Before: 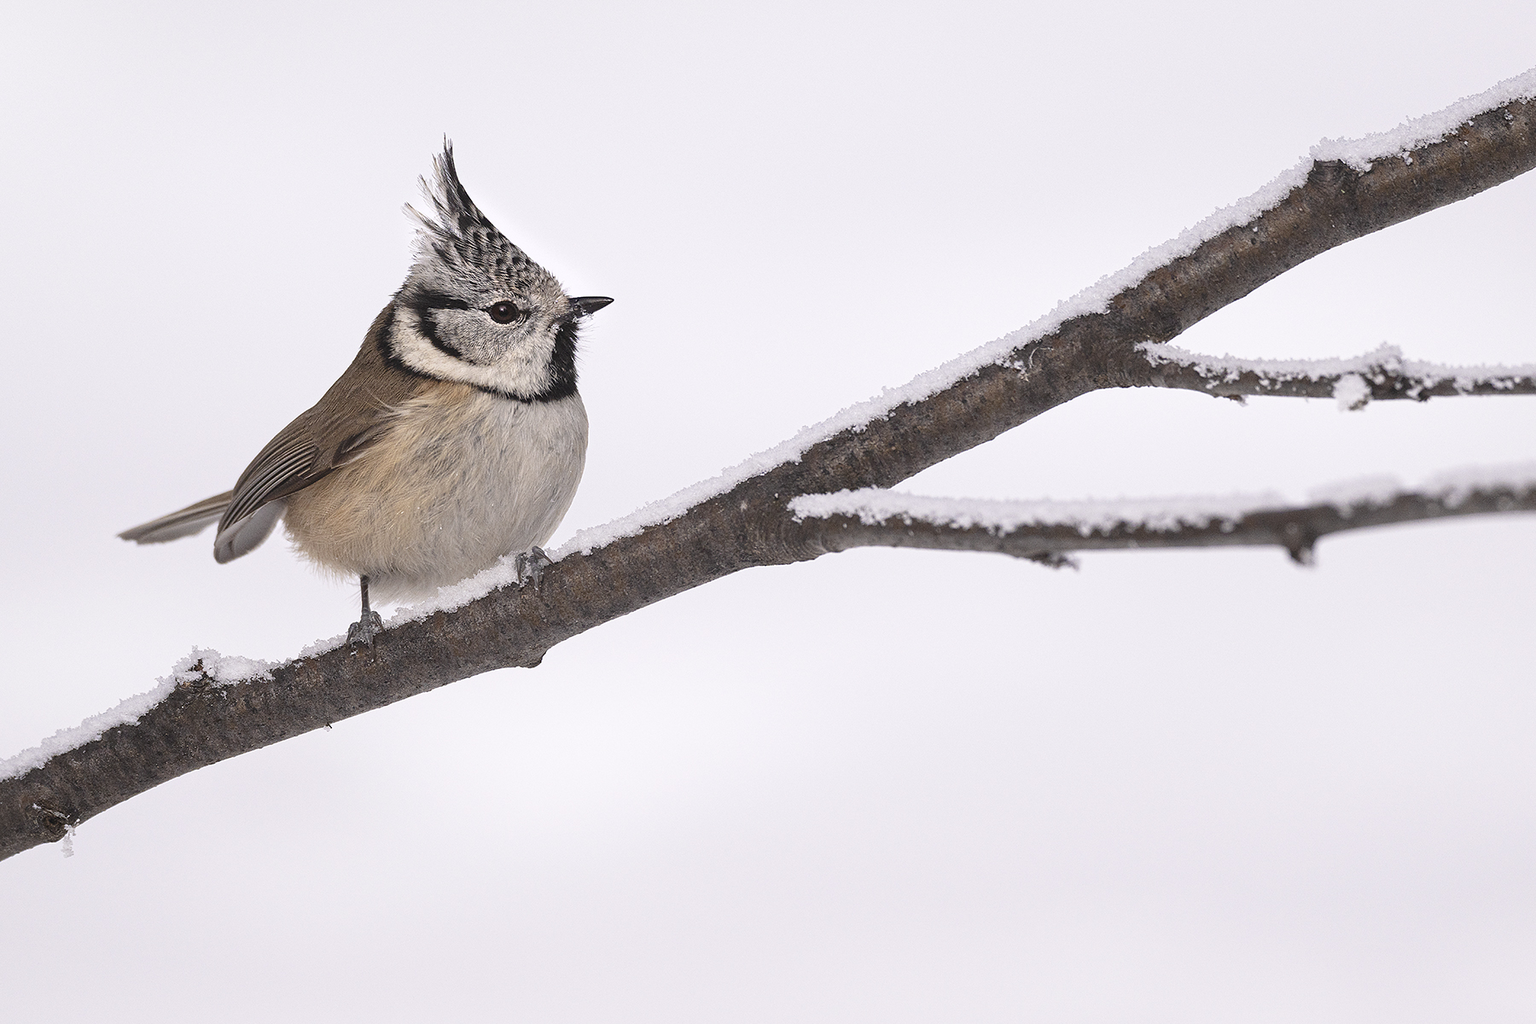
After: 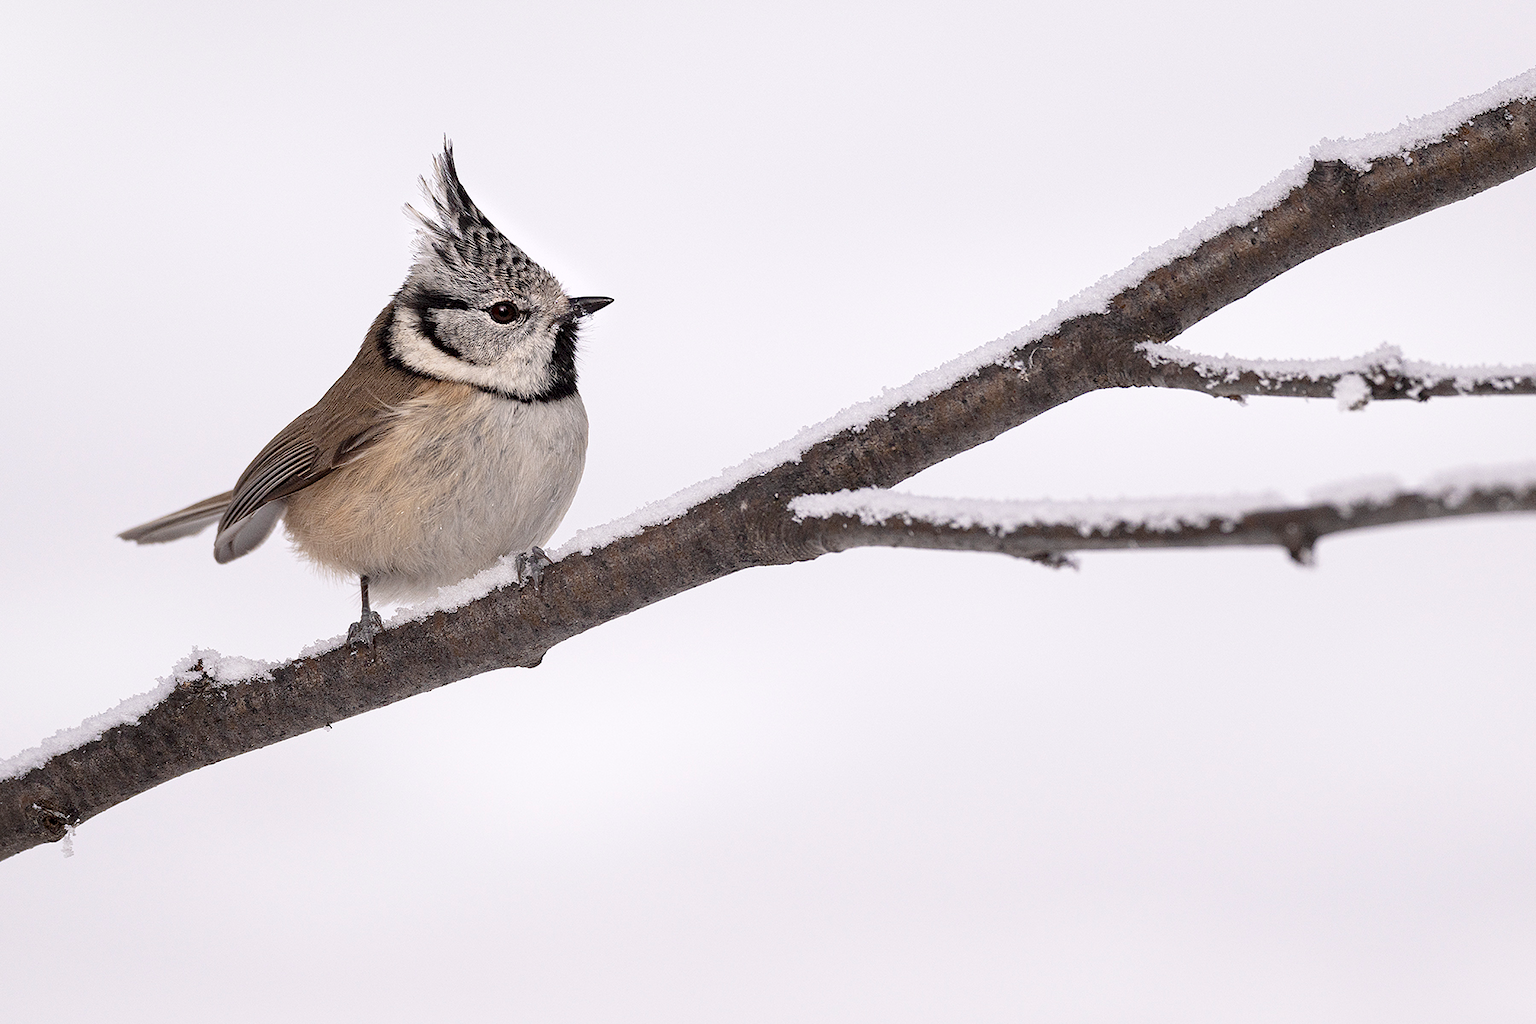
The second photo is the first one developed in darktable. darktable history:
exposure: black level correction 0.01, exposure 0.014 EV, compensate highlight preservation false
color zones: curves: ch1 [(0, 0.469) (0.01, 0.469) (0.12, 0.446) (0.248, 0.469) (0.5, 0.5) (0.748, 0.5) (0.99, 0.469) (1, 0.469)]
white balance: emerald 1
